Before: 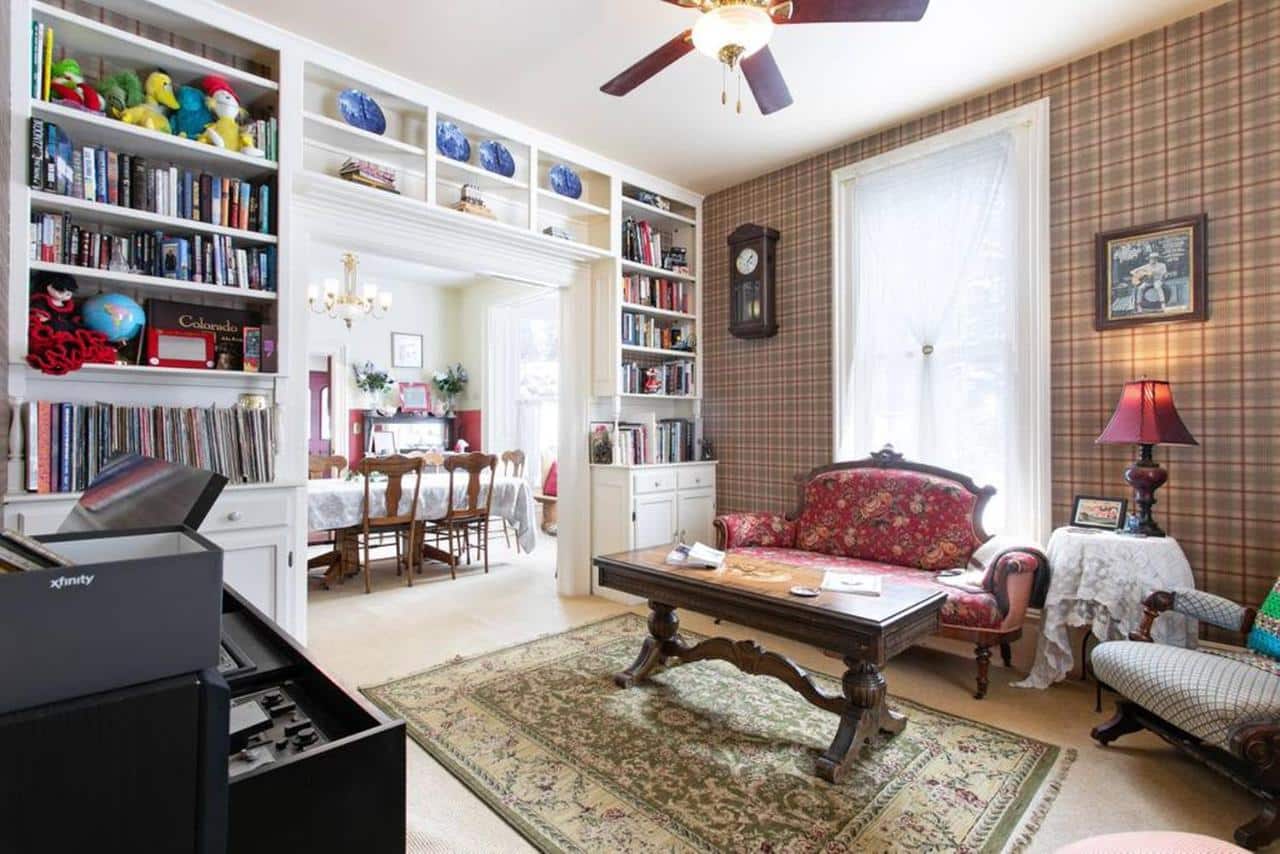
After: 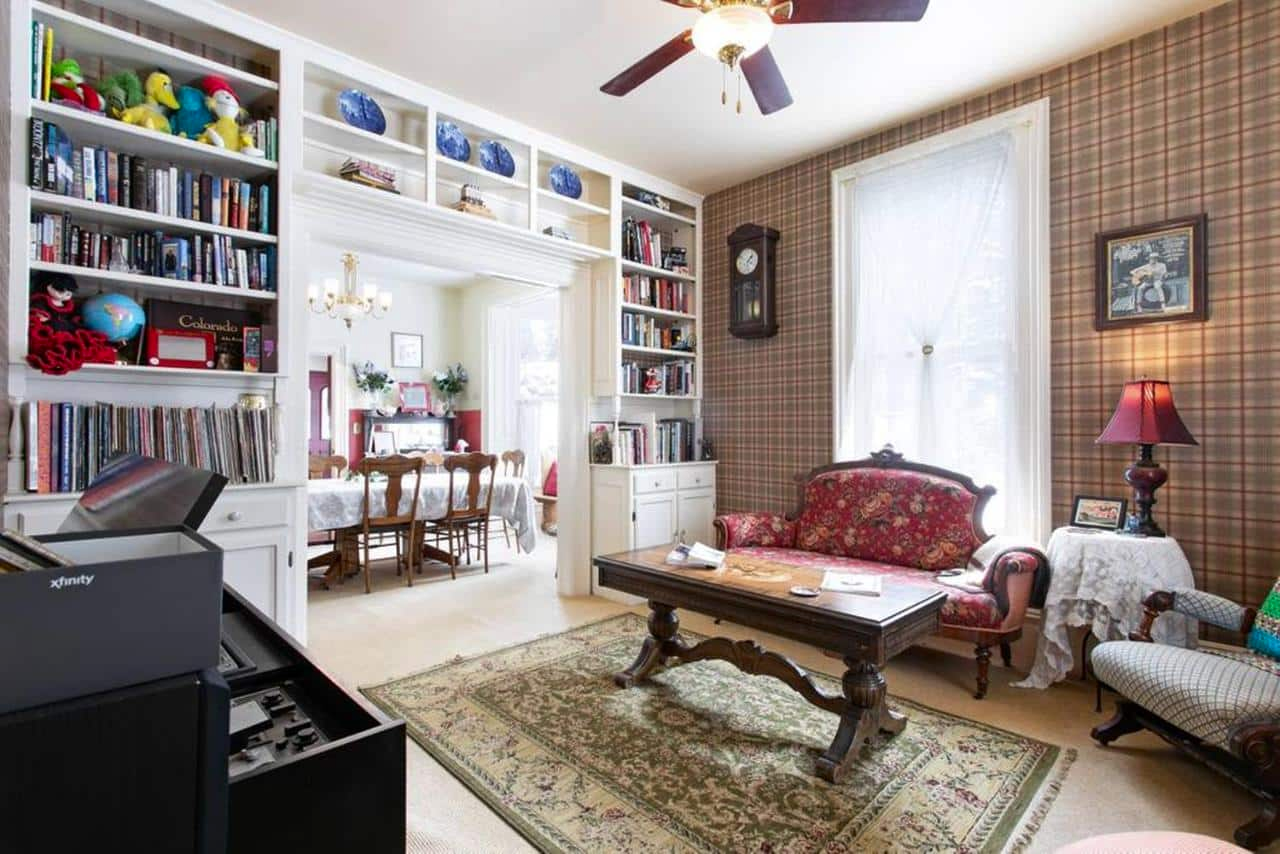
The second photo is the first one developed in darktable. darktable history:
contrast brightness saturation: contrast 0.028, brightness -0.041
